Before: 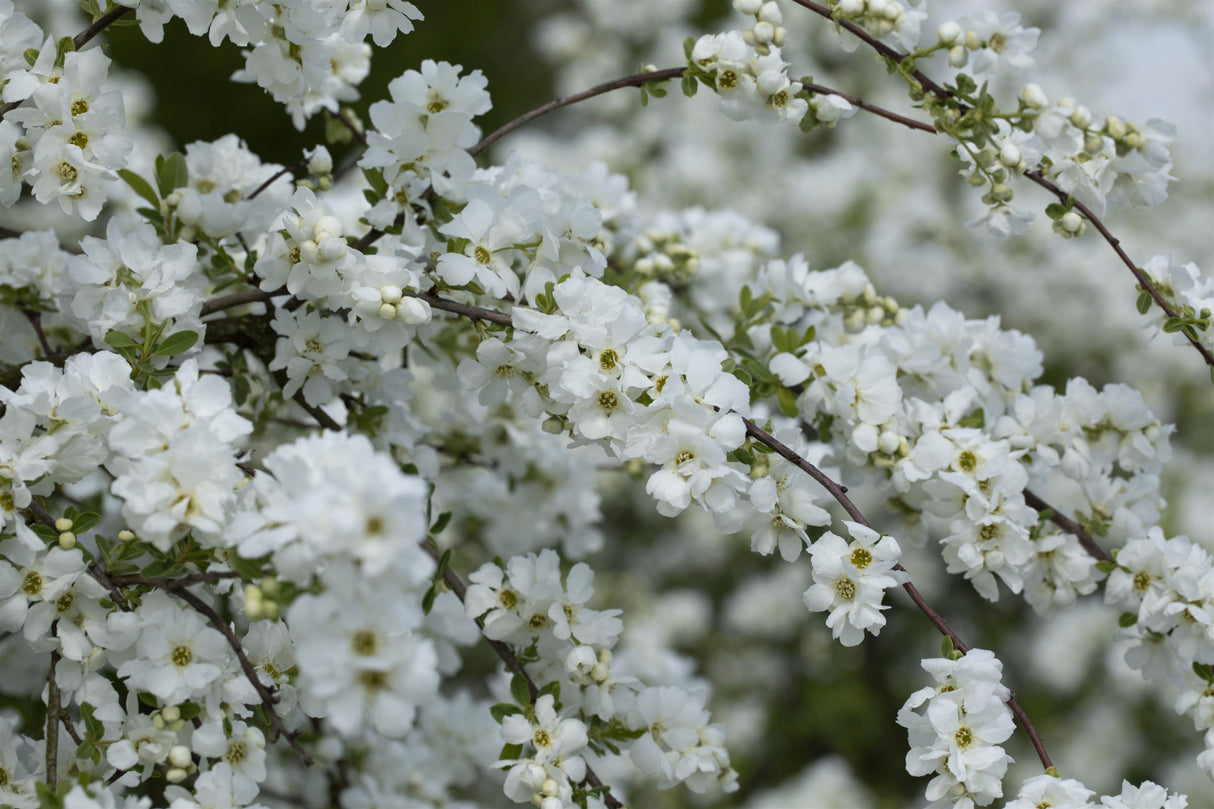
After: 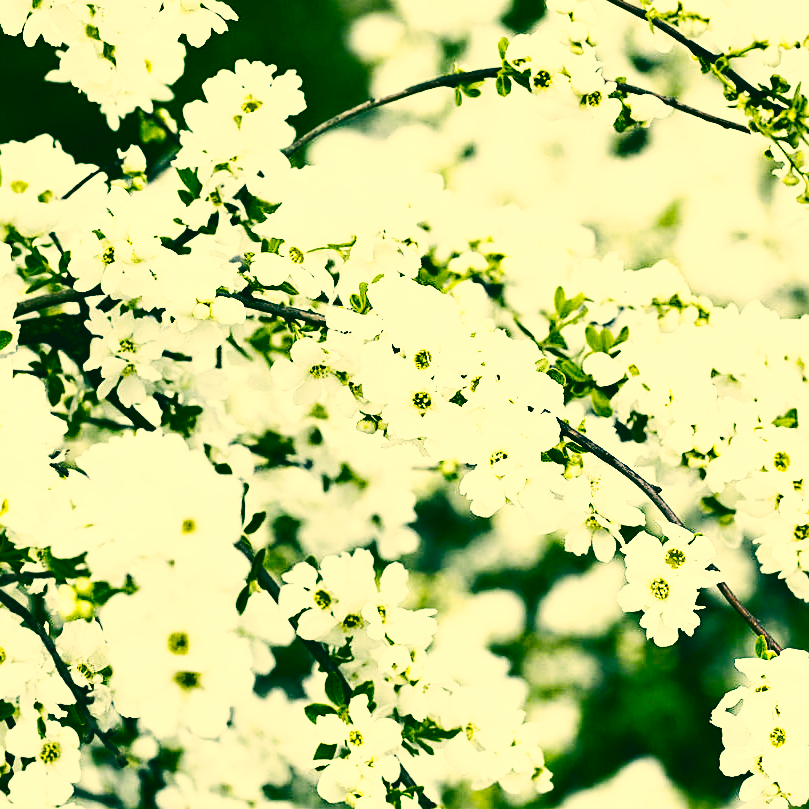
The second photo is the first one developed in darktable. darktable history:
crop: left 15.386%, right 17.906%
shadows and highlights: highlights color adjustment 0.486%, low approximation 0.01, soften with gaussian
tone equalizer: -8 EV -0.453 EV, -7 EV -0.358 EV, -6 EV -0.313 EV, -5 EV -0.201 EV, -3 EV 0.248 EV, -2 EV 0.328 EV, -1 EV 0.392 EV, +0 EV 0.439 EV, edges refinement/feathering 500, mask exposure compensation -1.57 EV, preserve details no
color balance rgb: power › hue 73.77°, linear chroma grading › global chroma 19.967%, perceptual saturation grading › global saturation 25.088%, perceptual brilliance grading › highlights 15.913%, perceptual brilliance grading › mid-tones 5.842%, perceptual brilliance grading › shadows -15.674%, contrast -10.106%
base curve: curves: ch0 [(0, 0) (0.007, 0.004) (0.027, 0.03) (0.046, 0.07) (0.207, 0.54) (0.442, 0.872) (0.673, 0.972) (1, 1)], preserve colors none
exposure: exposure 0.608 EV, compensate highlight preservation false
color correction: highlights a* 1.79, highlights b* 34.04, shadows a* -36.18, shadows b* -5.58
sharpen: on, module defaults
